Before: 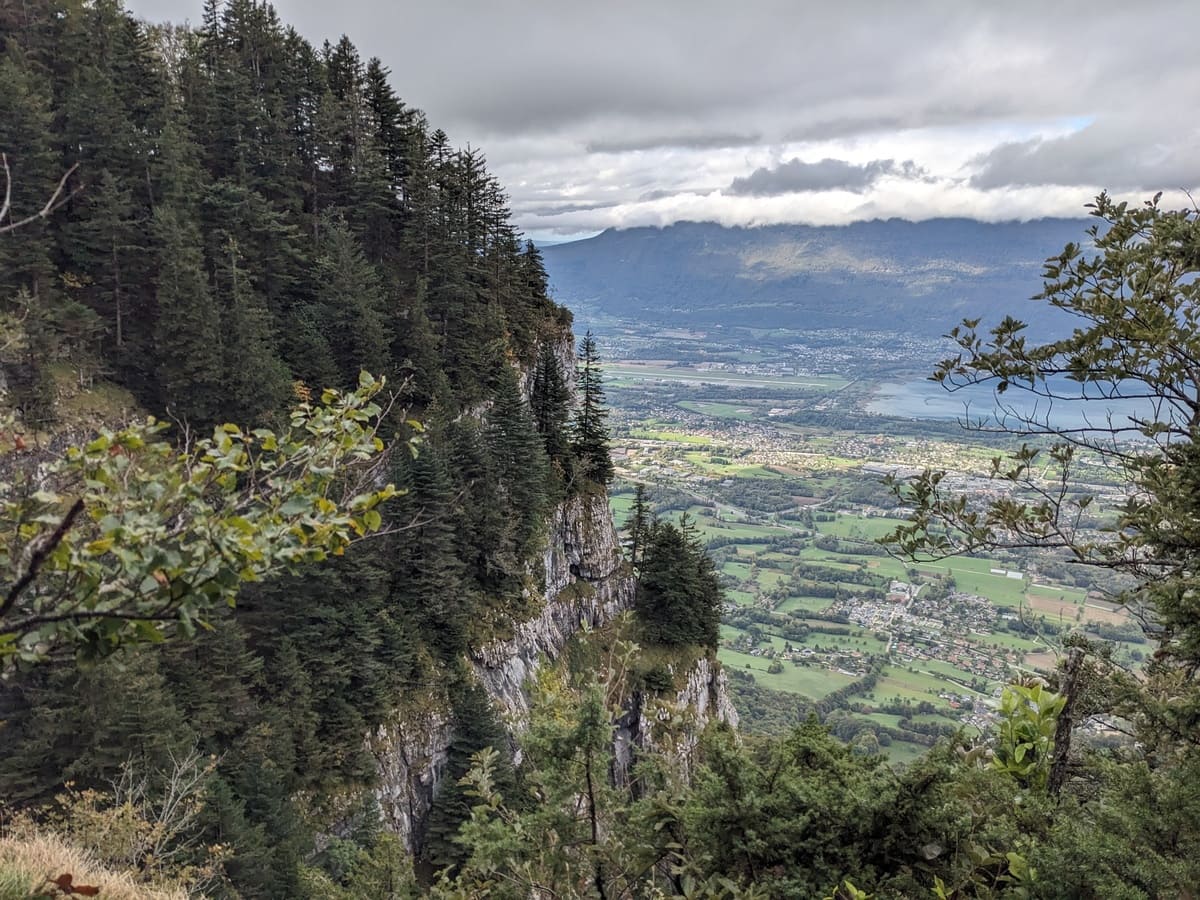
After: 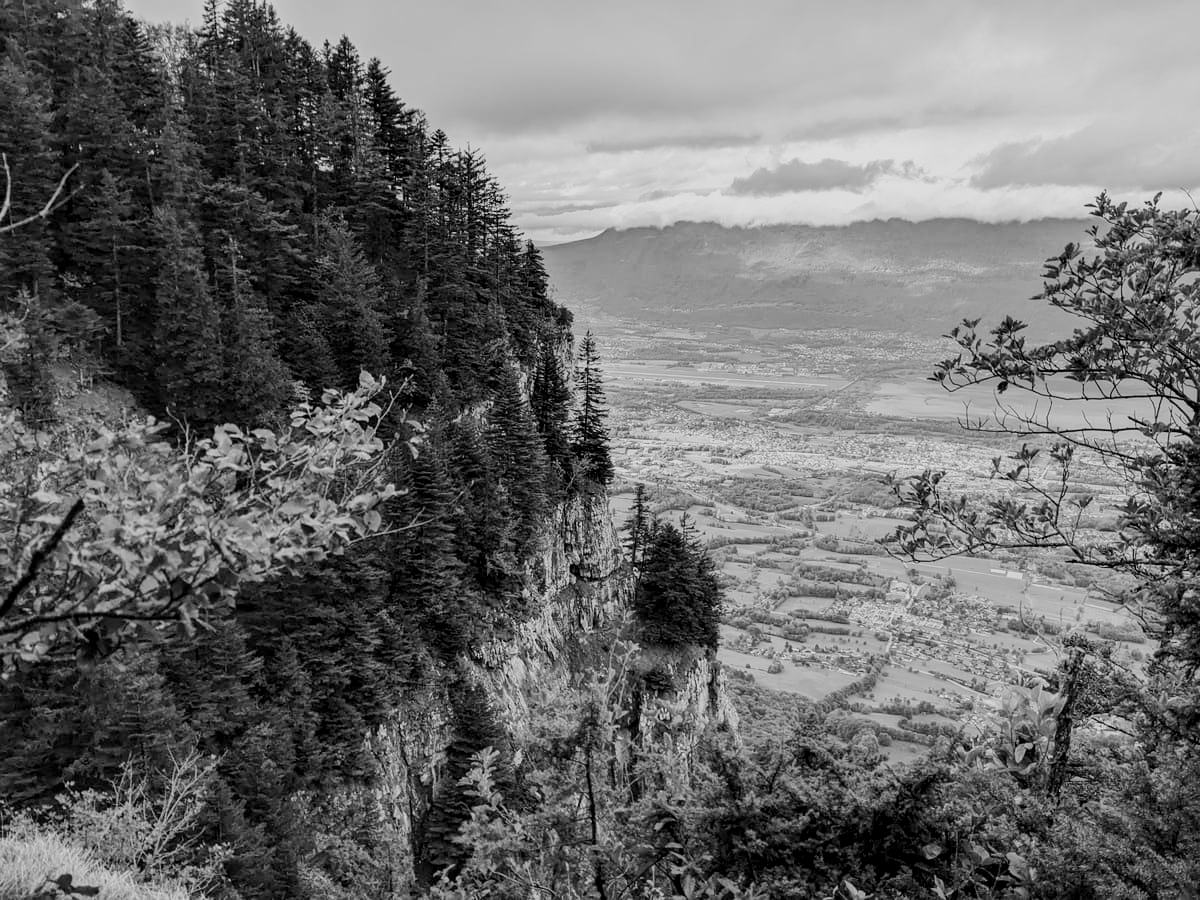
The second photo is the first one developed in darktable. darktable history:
color balance rgb: perceptual saturation grading › global saturation 25%, perceptual brilliance grading › mid-tones 10%, perceptual brilliance grading › shadows 15%, global vibrance 20%
monochrome: on, module defaults
local contrast: highlights 100%, shadows 100%, detail 120%, midtone range 0.2
sigmoid: skew -0.2, preserve hue 0%, red attenuation 0.1, red rotation 0.035, green attenuation 0.1, green rotation -0.017, blue attenuation 0.15, blue rotation -0.052, base primaries Rec2020
